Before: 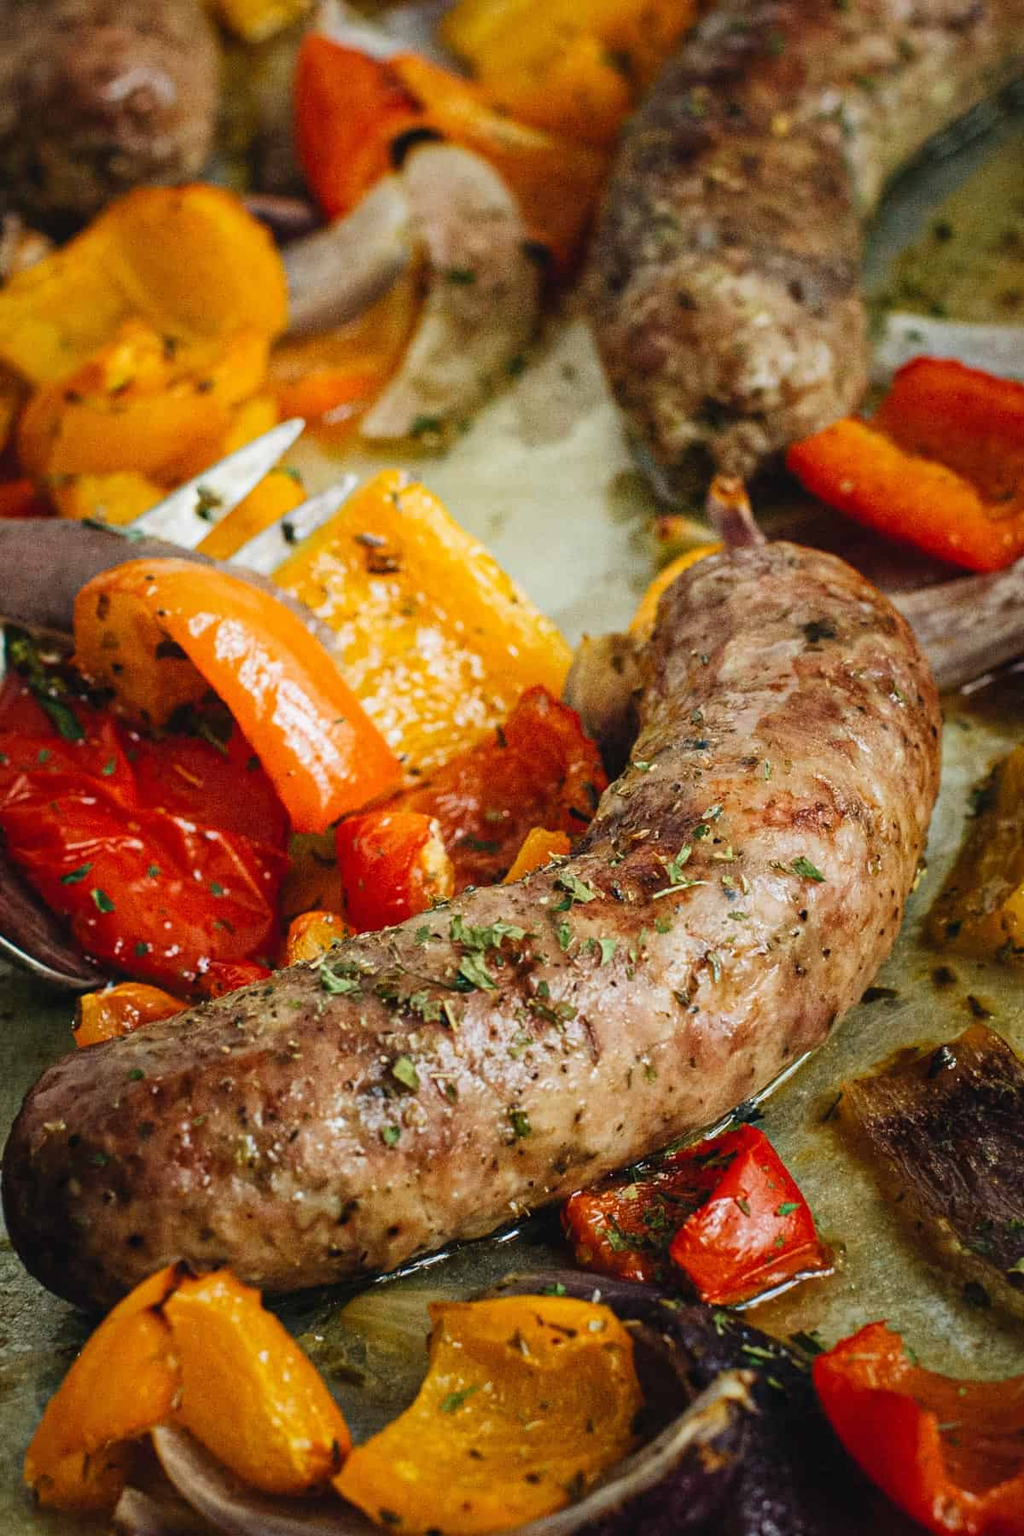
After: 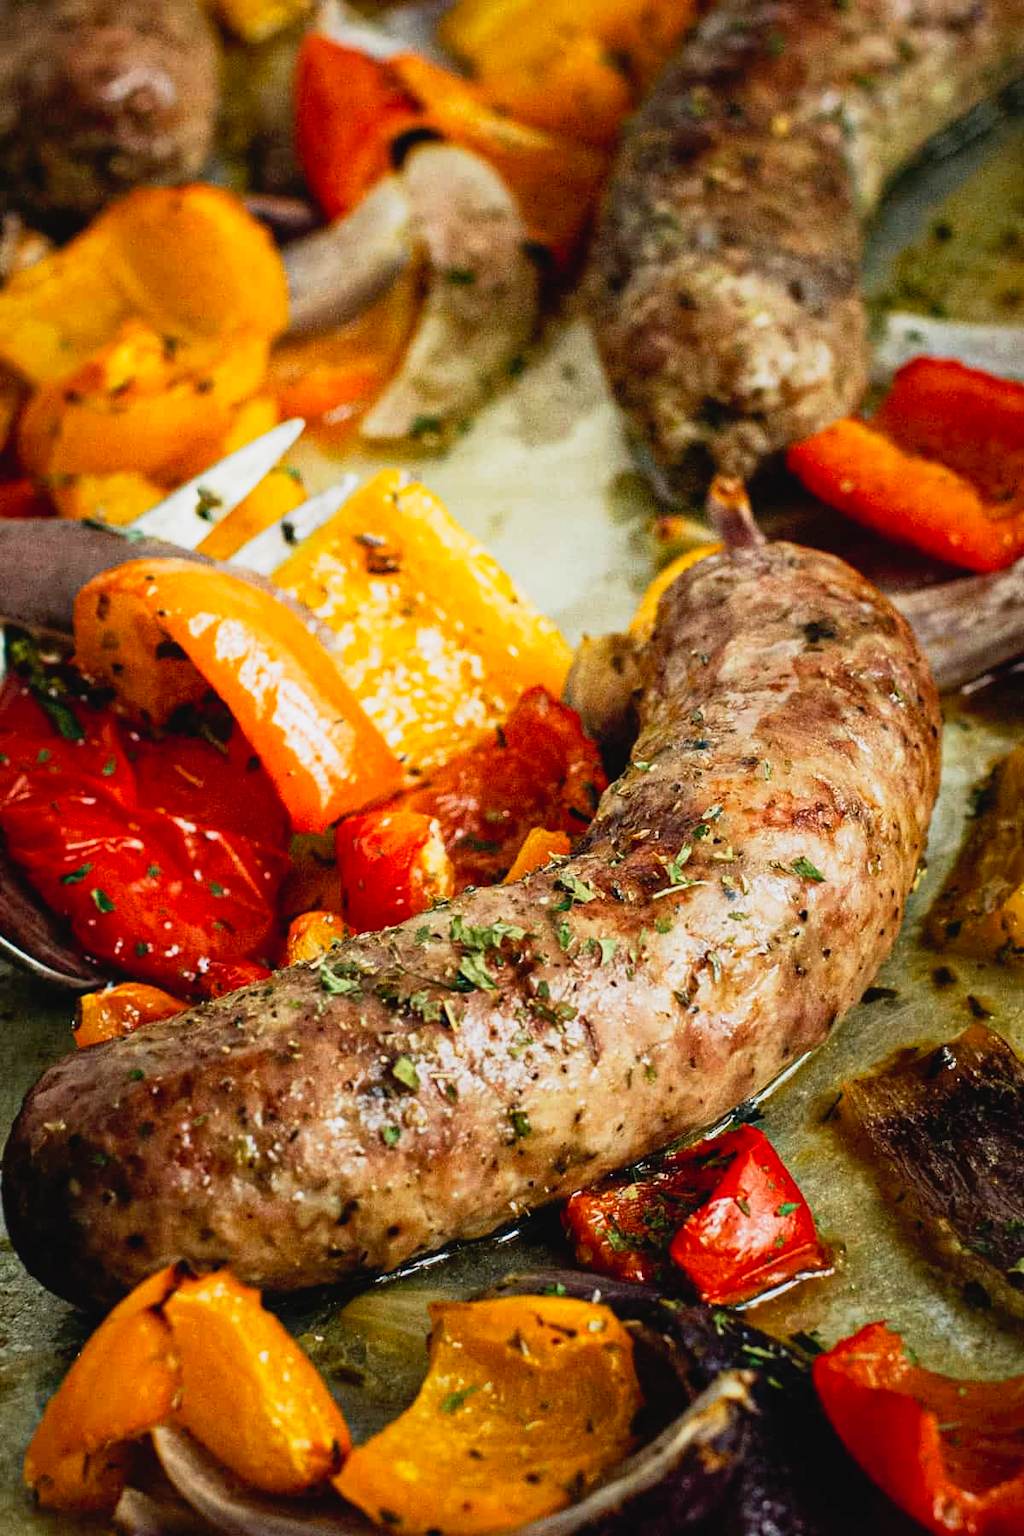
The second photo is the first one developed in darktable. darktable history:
tone curve: curves: ch0 [(0, 0.024) (0.031, 0.027) (0.113, 0.069) (0.198, 0.18) (0.304, 0.303) (0.441, 0.462) (0.557, 0.6) (0.711, 0.79) (0.812, 0.878) (0.927, 0.935) (1, 0.963)]; ch1 [(0, 0) (0.222, 0.2) (0.343, 0.325) (0.45, 0.441) (0.502, 0.501) (0.527, 0.534) (0.55, 0.561) (0.632, 0.656) (0.735, 0.754) (1, 1)]; ch2 [(0, 0) (0.249, 0.222) (0.352, 0.348) (0.424, 0.439) (0.476, 0.482) (0.499, 0.501) (0.517, 0.516) (0.532, 0.544) (0.558, 0.585) (0.596, 0.629) (0.726, 0.745) (0.82, 0.796) (0.998, 0.928)], preserve colors none
